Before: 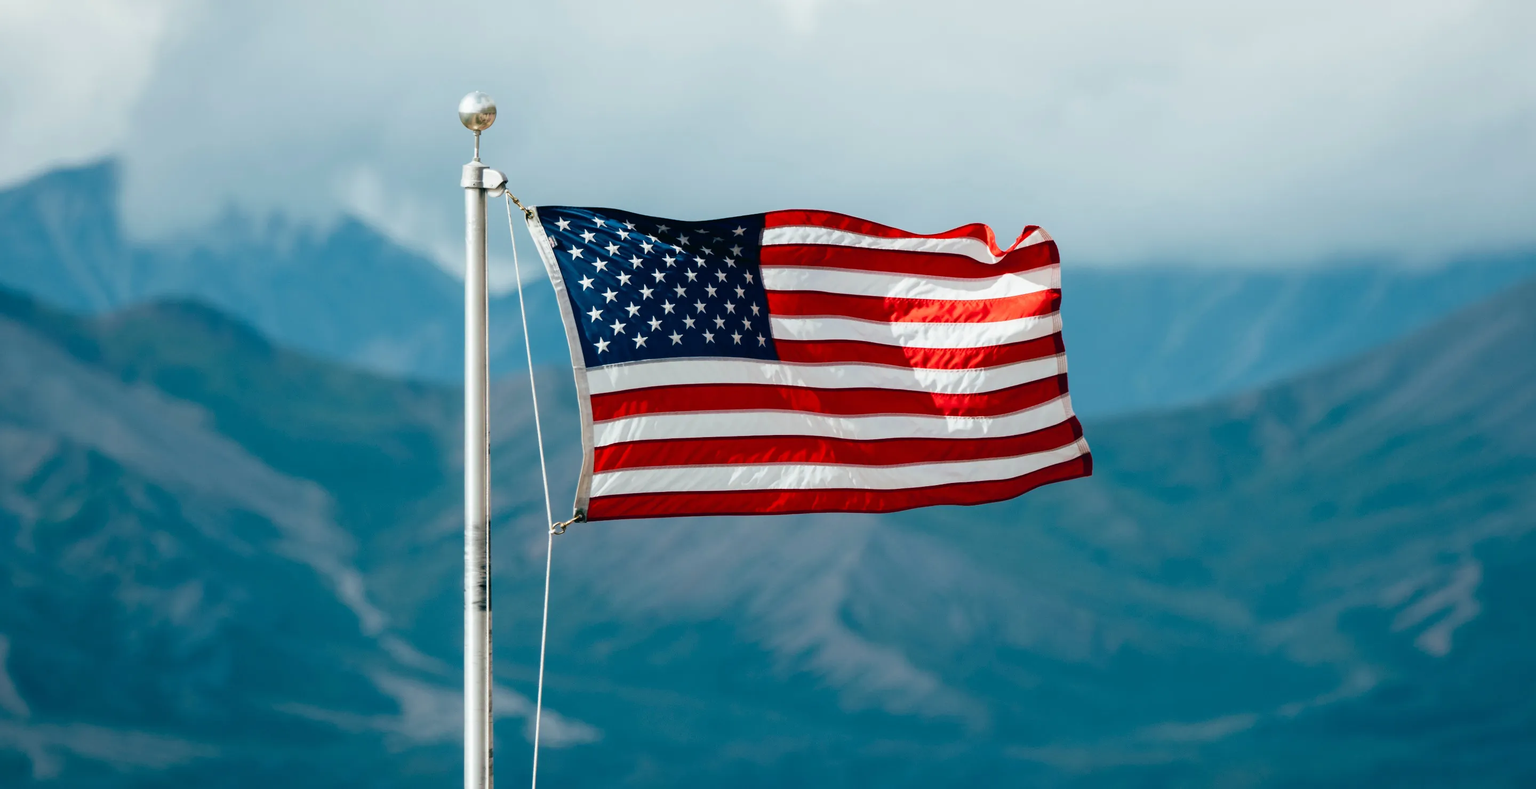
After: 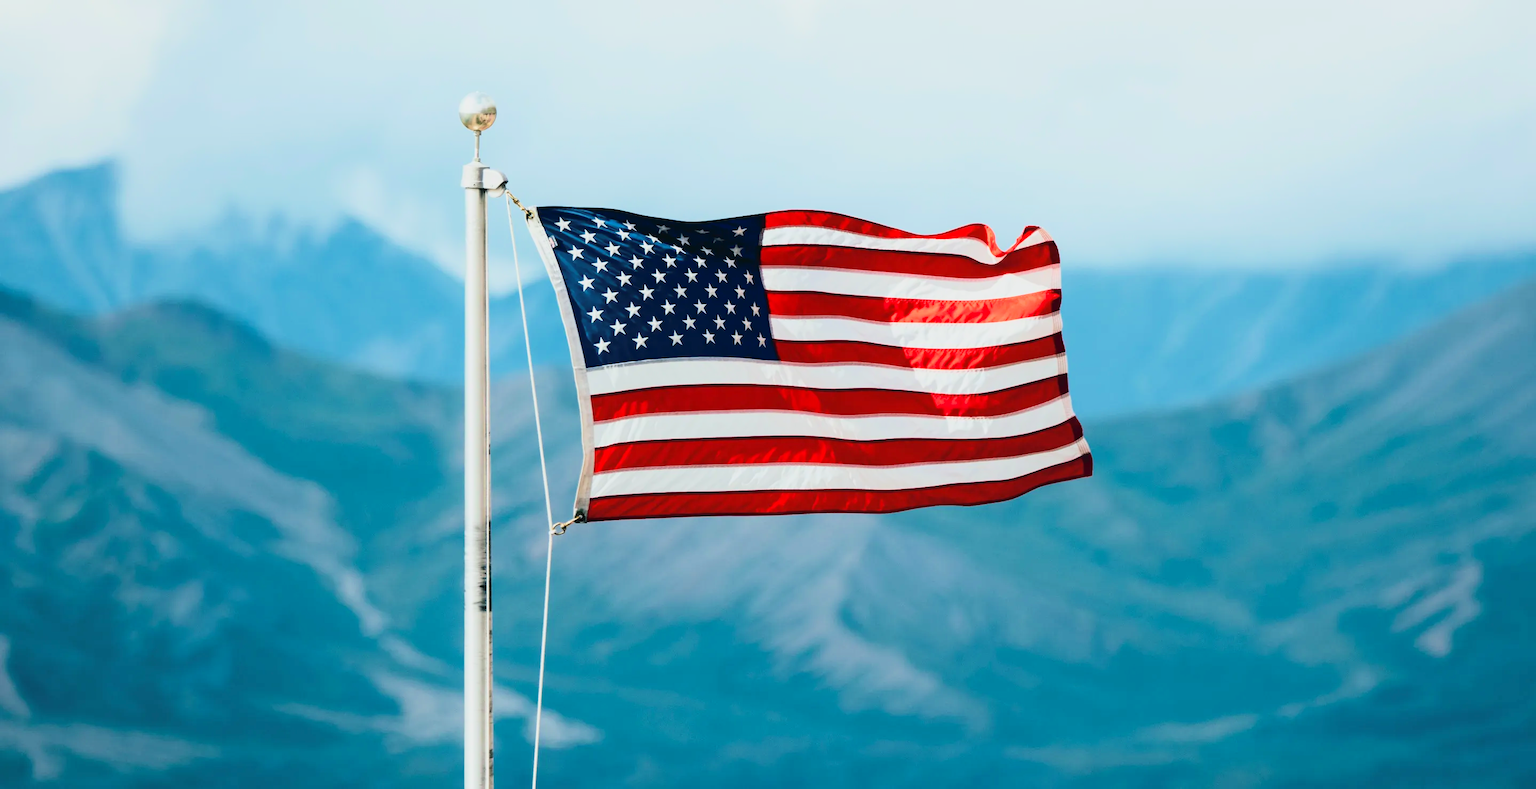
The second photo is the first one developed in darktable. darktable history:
filmic rgb: black relative exposure -7.65 EV, white relative exposure 4.56 EV, hardness 3.61, color science v6 (2022)
tone curve: curves: ch0 [(0, 0.032) (0.181, 0.156) (0.751, 0.829) (1, 1)], color space Lab, linked channels, preserve colors none
exposure: exposure 0.657 EV, compensate highlight preservation false
local contrast: mode bilateral grid, contrast 100, coarseness 100, detail 91%, midtone range 0.2
